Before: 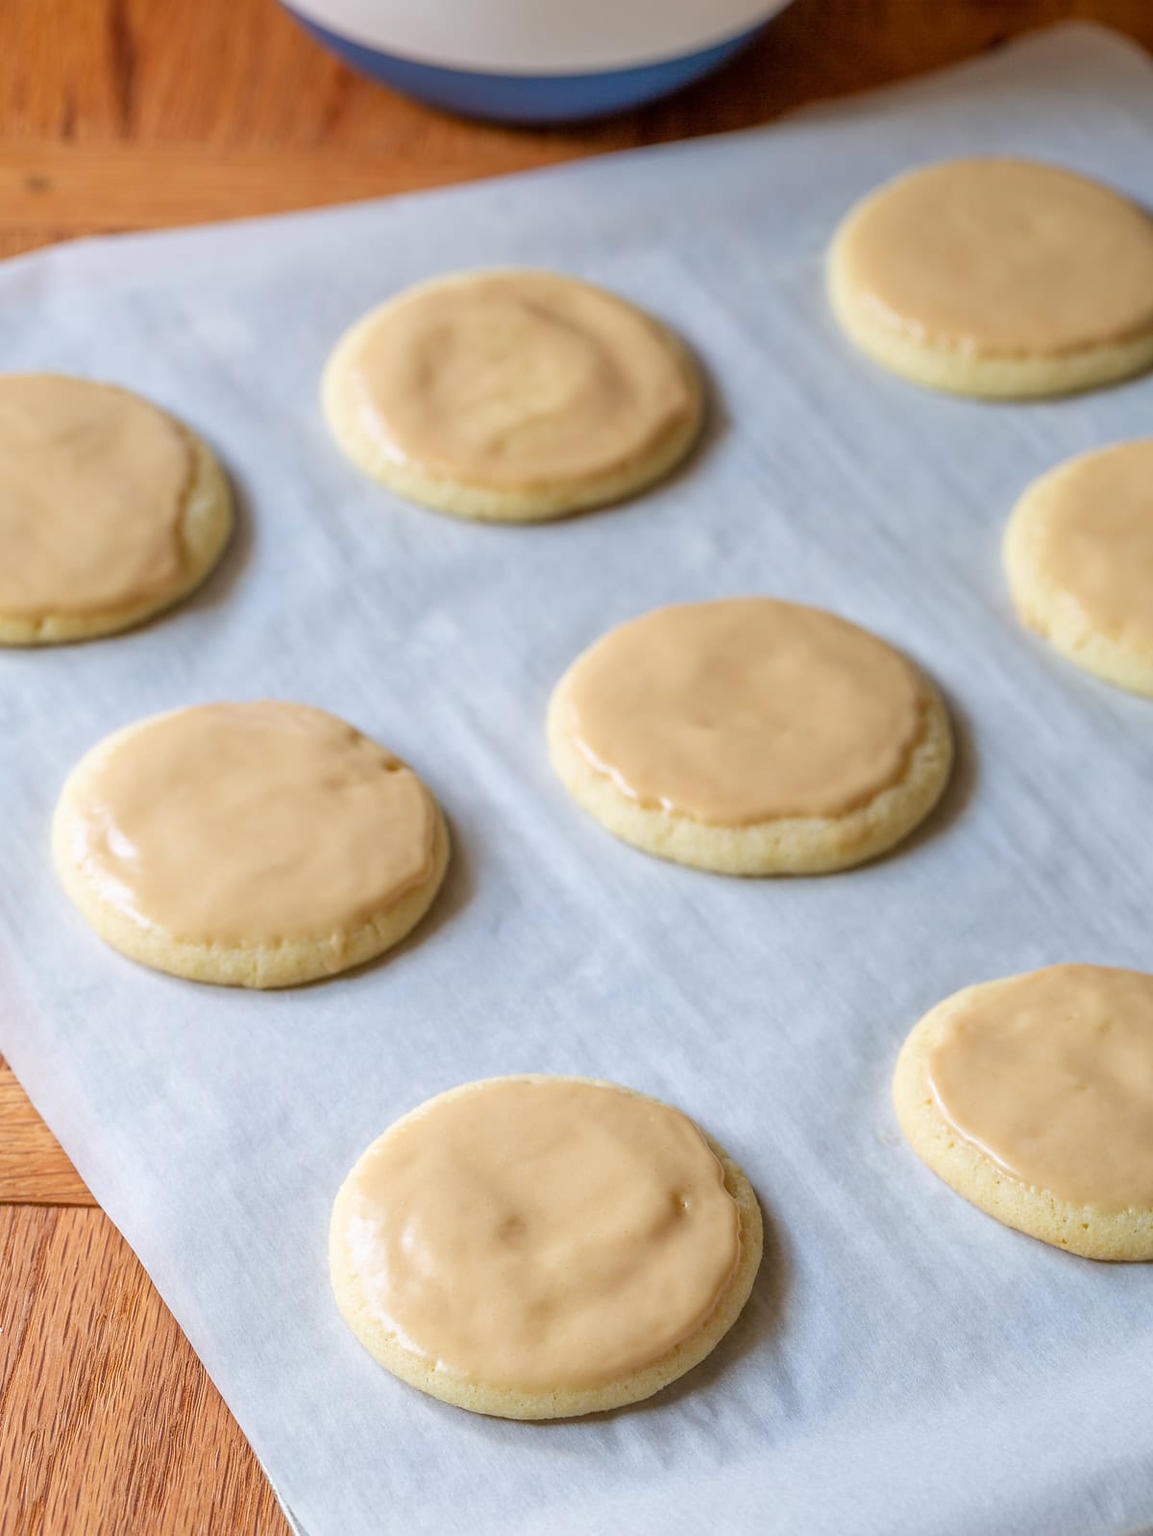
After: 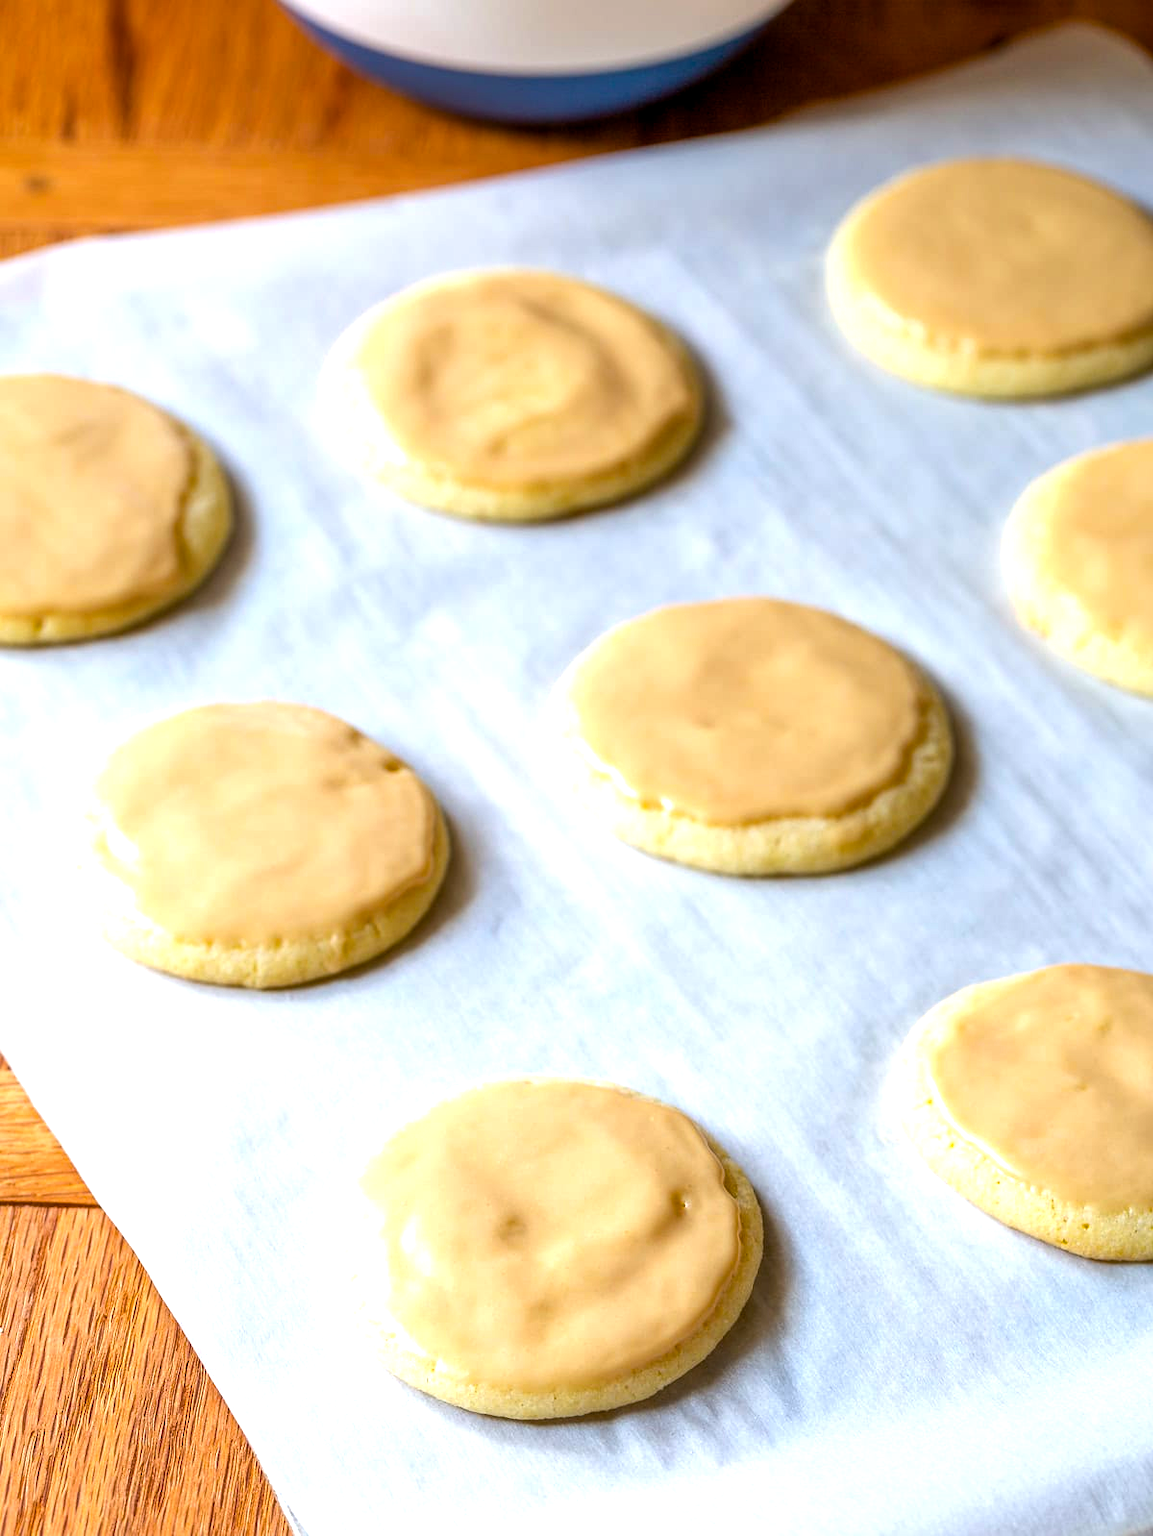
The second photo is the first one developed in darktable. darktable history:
color balance rgb: global offset › luminance -0.284%, global offset › hue 260.25°, perceptual saturation grading › global saturation 25.058%, perceptual brilliance grading › global brilliance -4.468%, perceptual brilliance grading › highlights 24.383%, perceptual brilliance grading › mid-tones 7.452%, perceptual brilliance grading › shadows -4.882%, global vibrance 11.551%, contrast 4.807%
